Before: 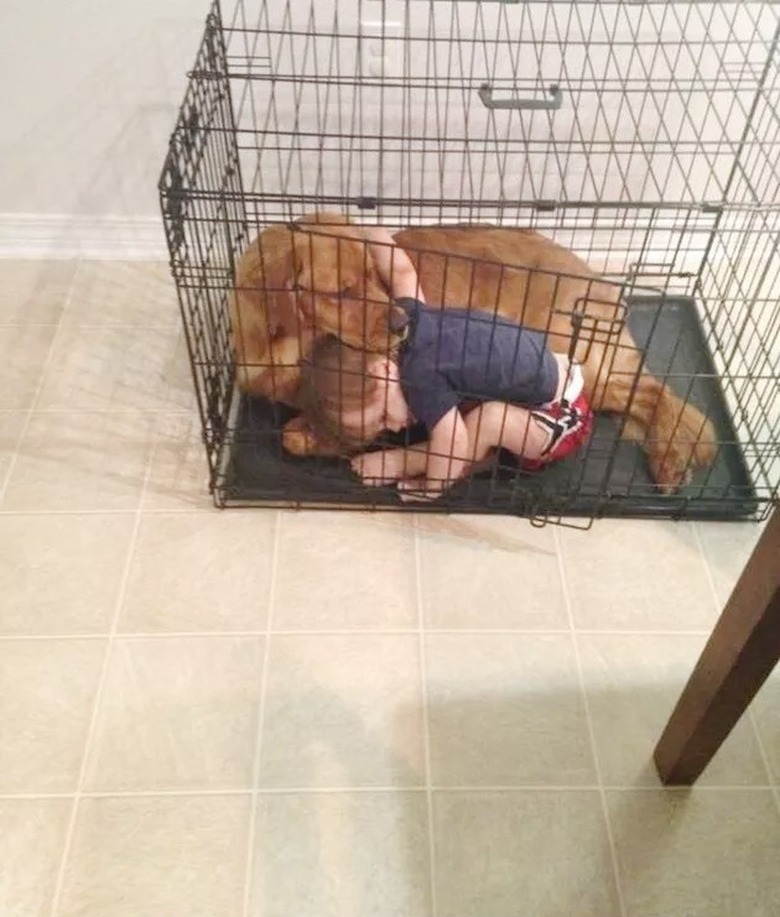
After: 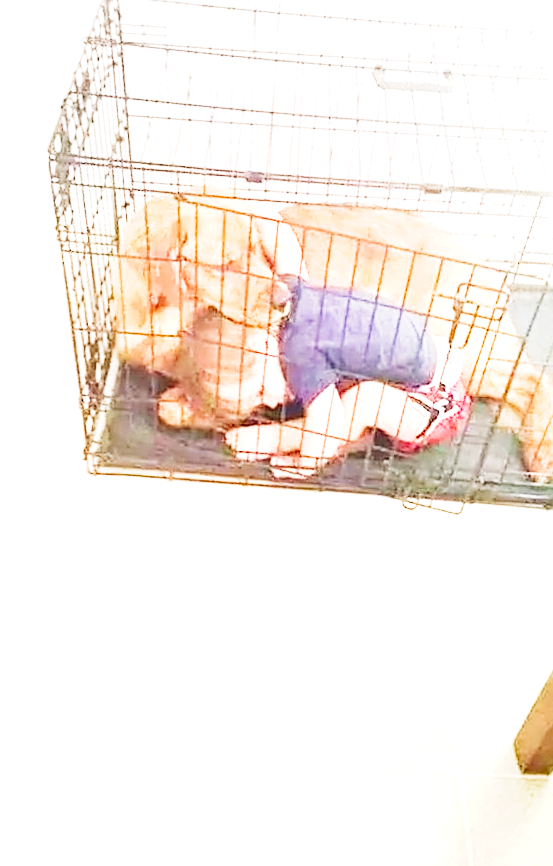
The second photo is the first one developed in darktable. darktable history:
crop and rotate: angle -2.88°, left 14.066%, top 0.016%, right 10.883%, bottom 0.063%
velvia: on, module defaults
base curve: curves: ch0 [(0, 0) (0, 0.001) (0.001, 0.001) (0.004, 0.002) (0.007, 0.004) (0.015, 0.013) (0.033, 0.045) (0.052, 0.096) (0.075, 0.17) (0.099, 0.241) (0.163, 0.42) (0.219, 0.55) (0.259, 0.616) (0.327, 0.722) (0.365, 0.765) (0.522, 0.873) (0.547, 0.881) (0.689, 0.919) (0.826, 0.952) (1, 1)], preserve colors none
color balance rgb: perceptual saturation grading › global saturation 0.572%, perceptual saturation grading › highlights -31.496%, perceptual saturation grading › mid-tones 5.672%, perceptual saturation grading › shadows 17.006%, global vibrance 25.501%
sharpen: on, module defaults
exposure: black level correction 0, exposure 1.69 EV, compensate highlight preservation false
contrast equalizer: y [[0.5 ×4, 0.525, 0.667], [0.5 ×6], [0.5 ×6], [0 ×4, 0.042, 0], [0, 0, 0.004, 0.1, 0.191, 0.131]]
